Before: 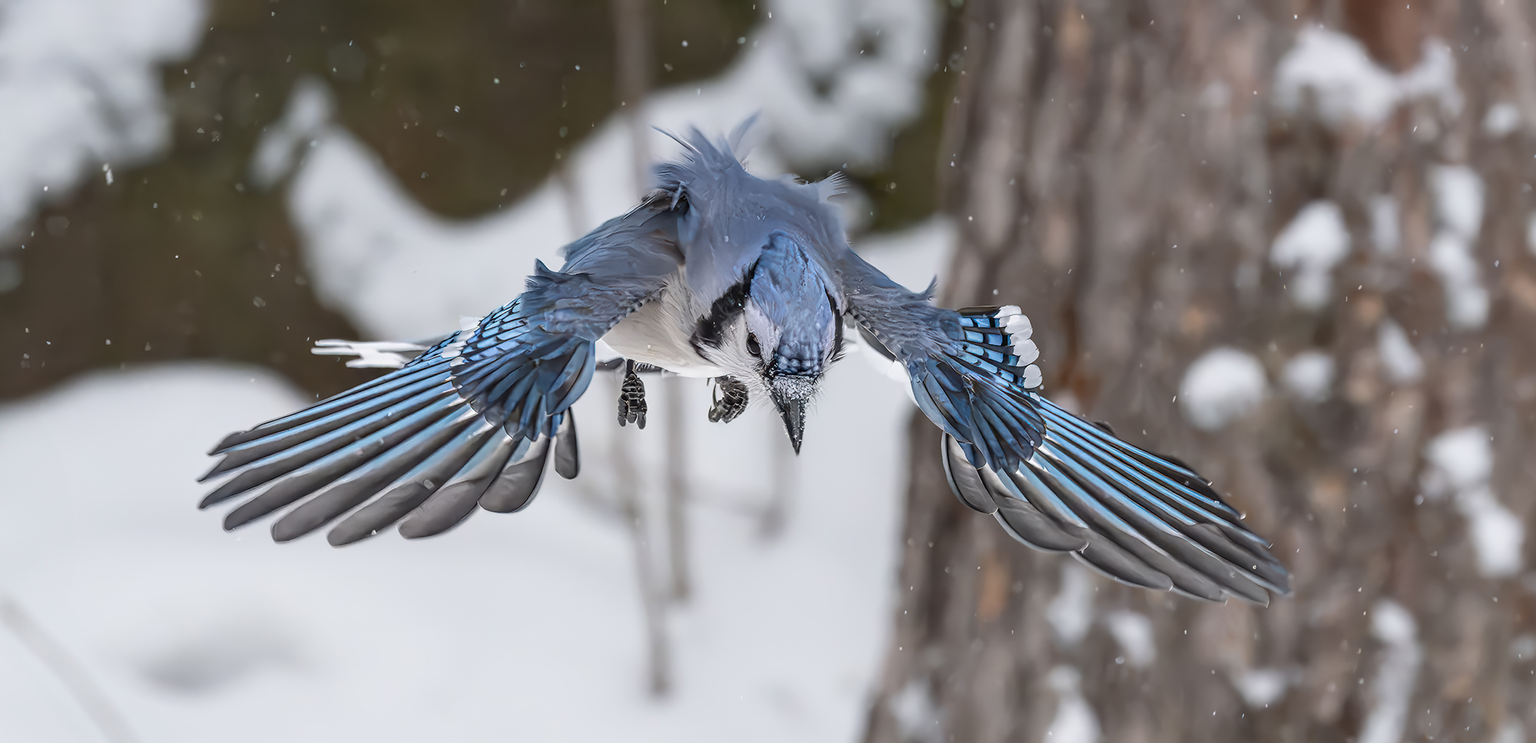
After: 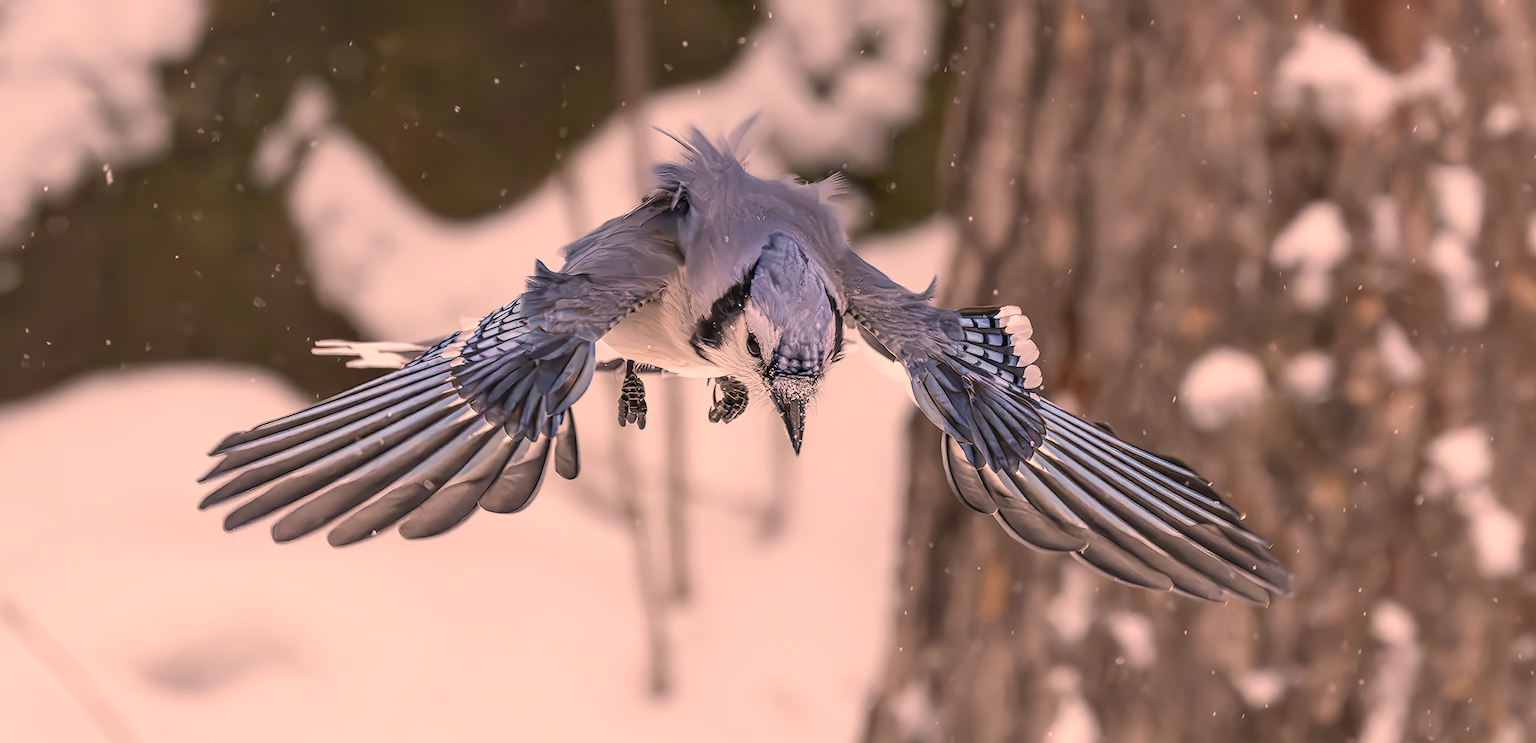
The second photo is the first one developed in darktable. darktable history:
color correction: highlights a* 21.88, highlights b* 22.48
